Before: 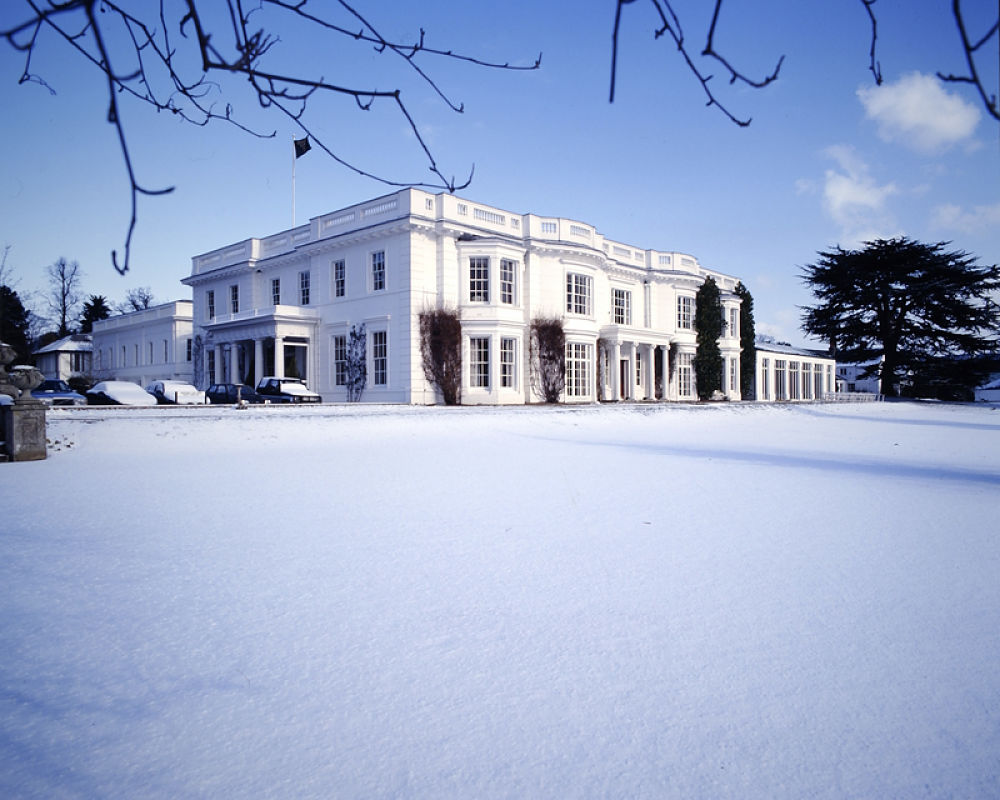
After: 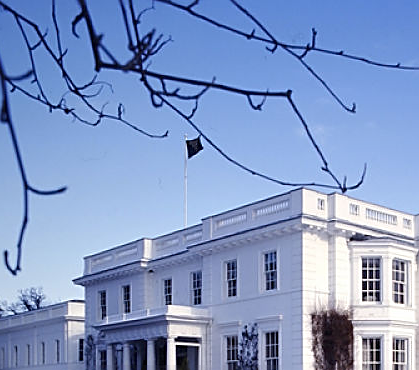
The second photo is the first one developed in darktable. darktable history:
tone equalizer: on, module defaults
crop and rotate: left 10.817%, top 0.062%, right 47.194%, bottom 53.626%
sharpen: on, module defaults
